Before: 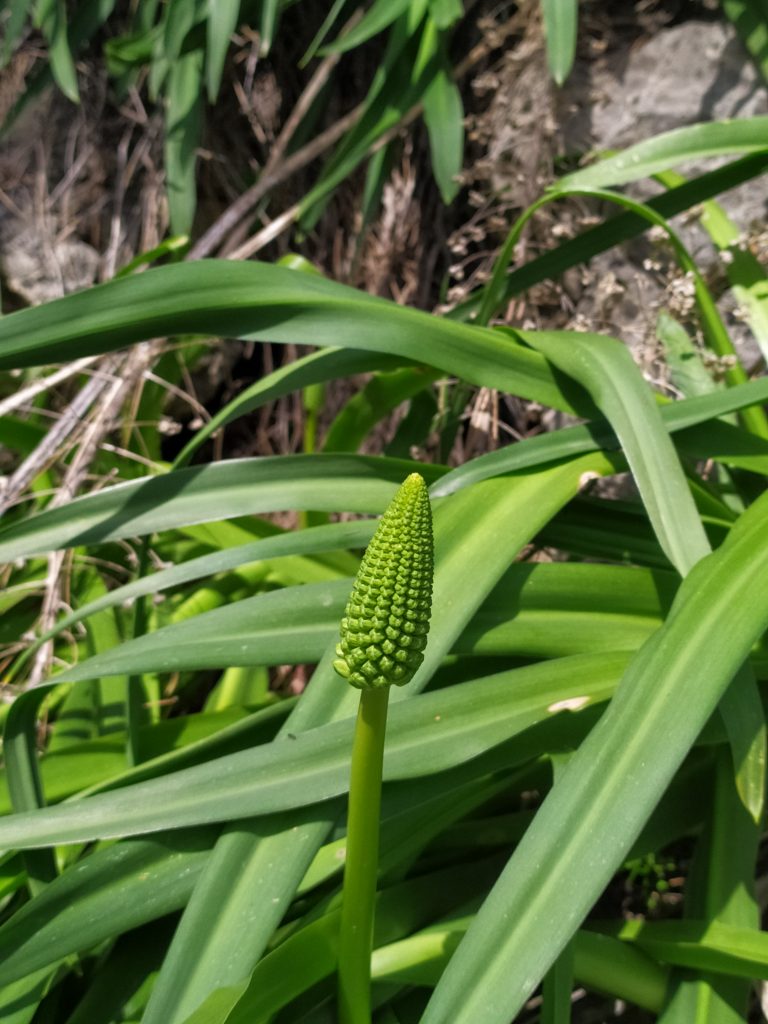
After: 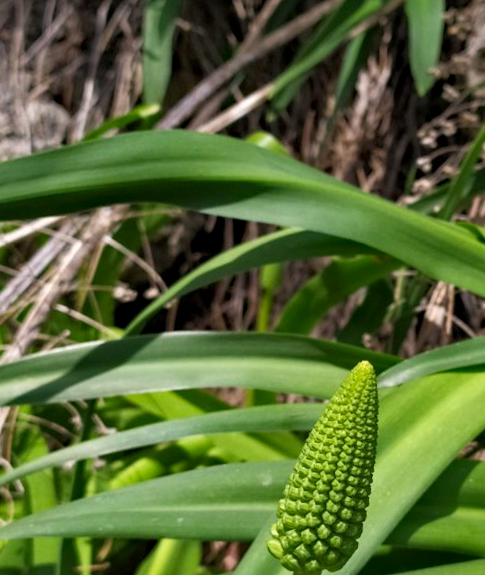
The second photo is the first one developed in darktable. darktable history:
haze removal: adaptive false
local contrast: mode bilateral grid, contrast 20, coarseness 50, detail 120%, midtone range 0.2
crop and rotate: angle -4.99°, left 2.122%, top 6.945%, right 27.566%, bottom 30.519%
